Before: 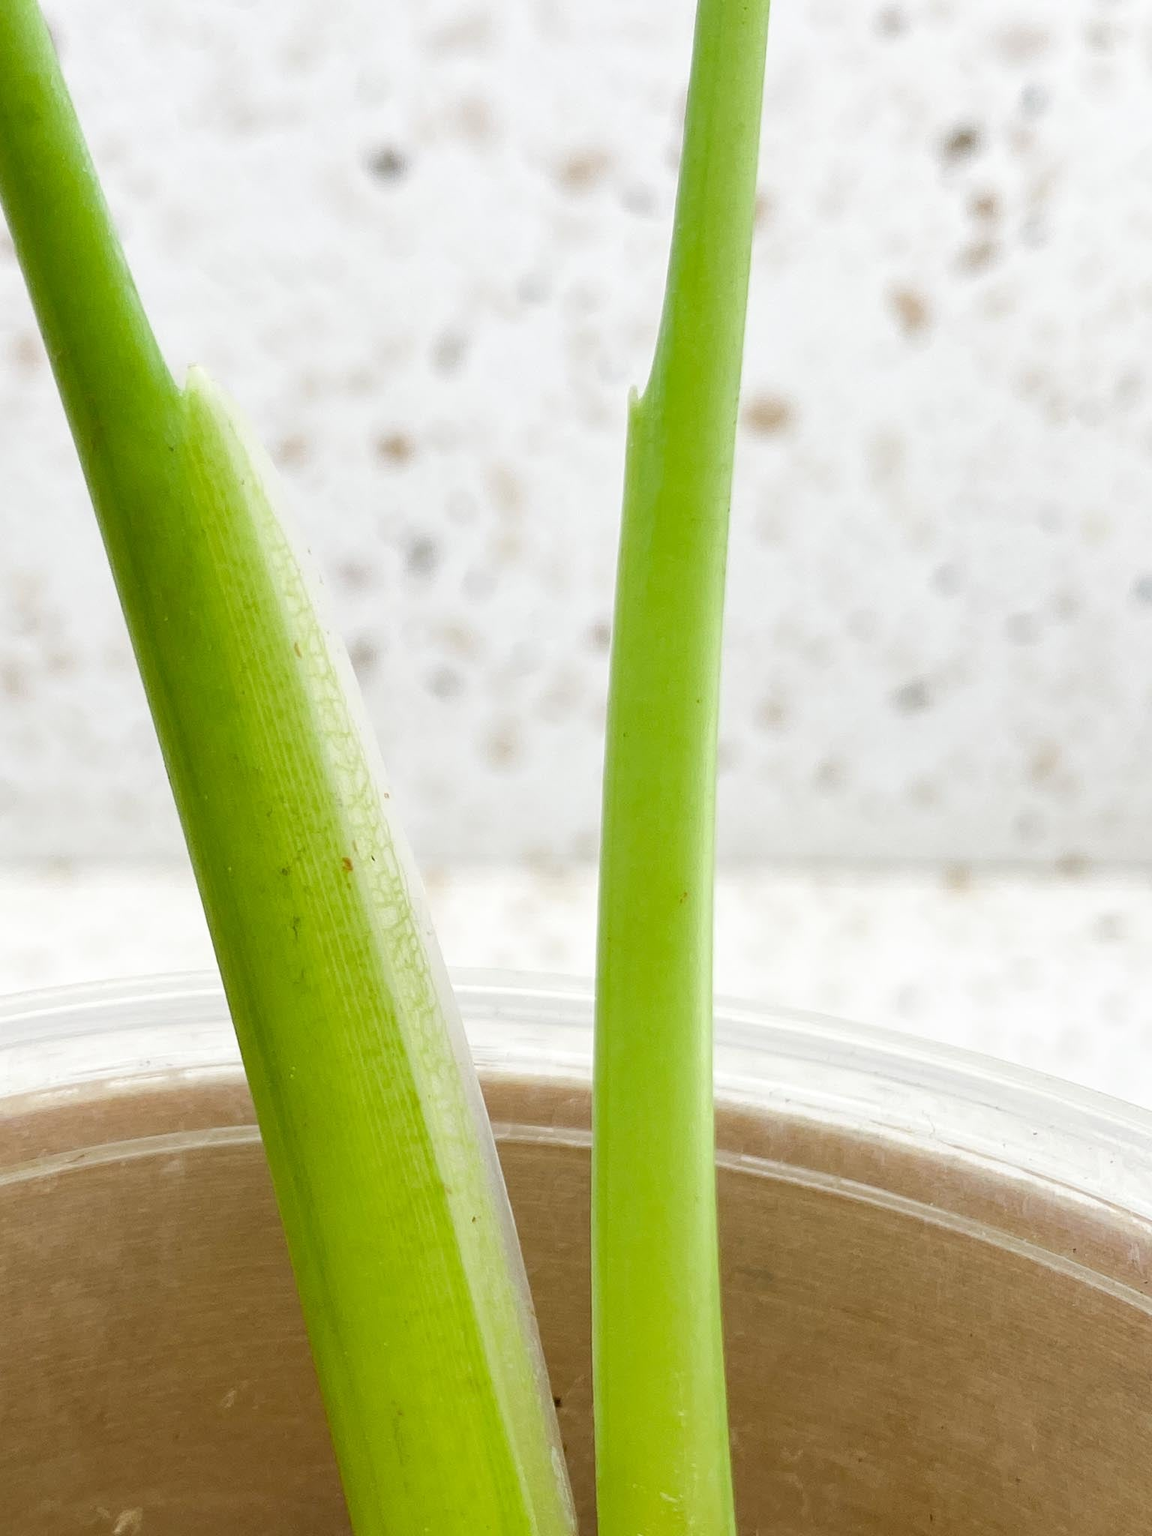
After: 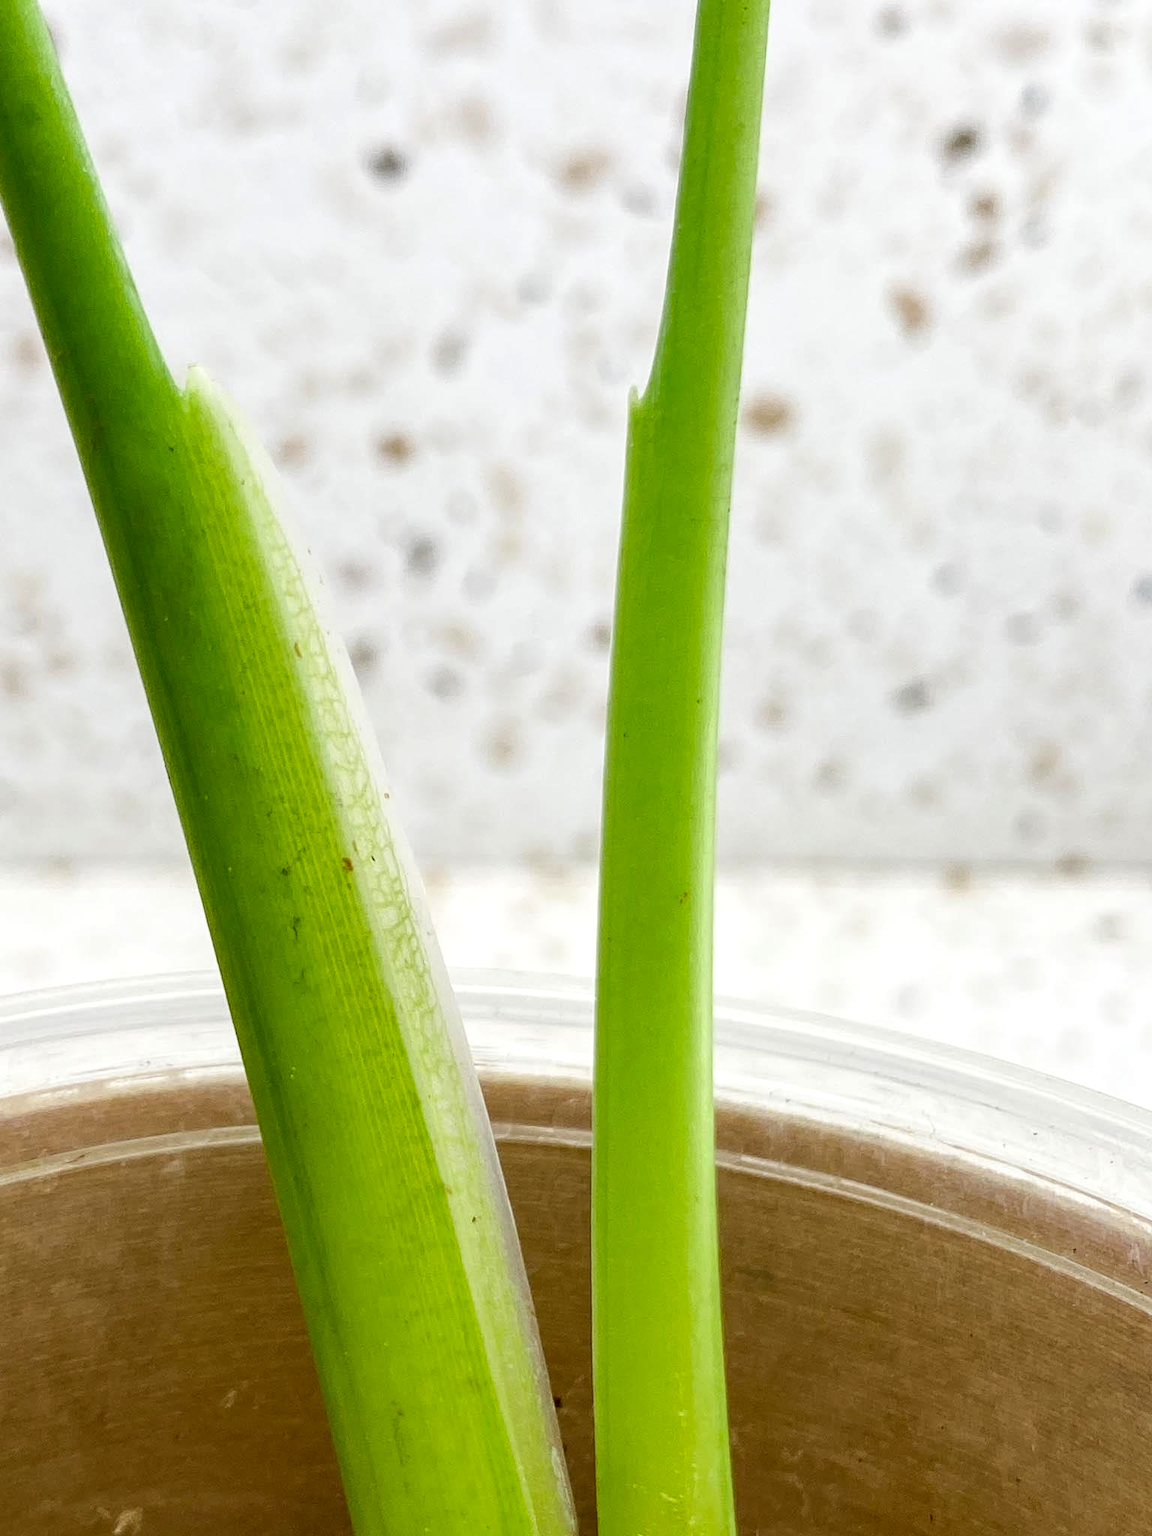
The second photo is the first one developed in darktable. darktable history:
contrast brightness saturation: contrast 0.12, brightness -0.12, saturation 0.2
local contrast: on, module defaults
